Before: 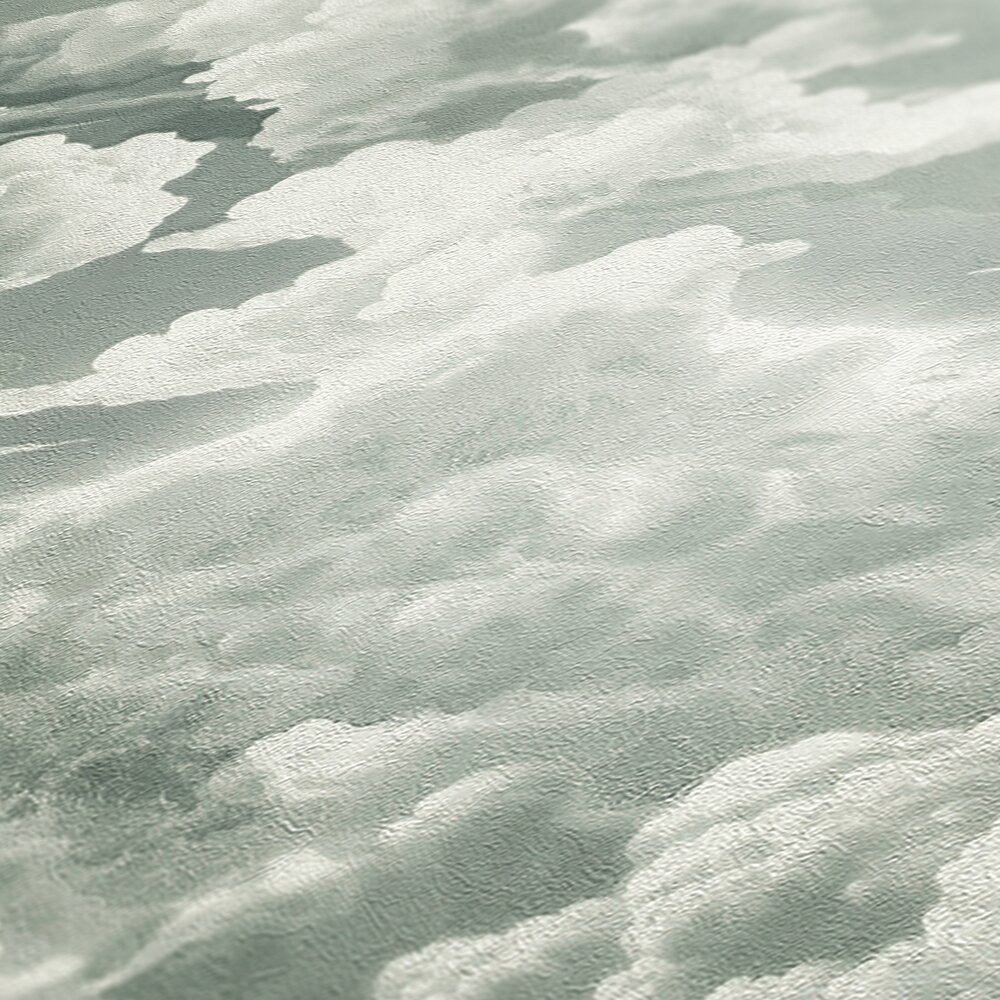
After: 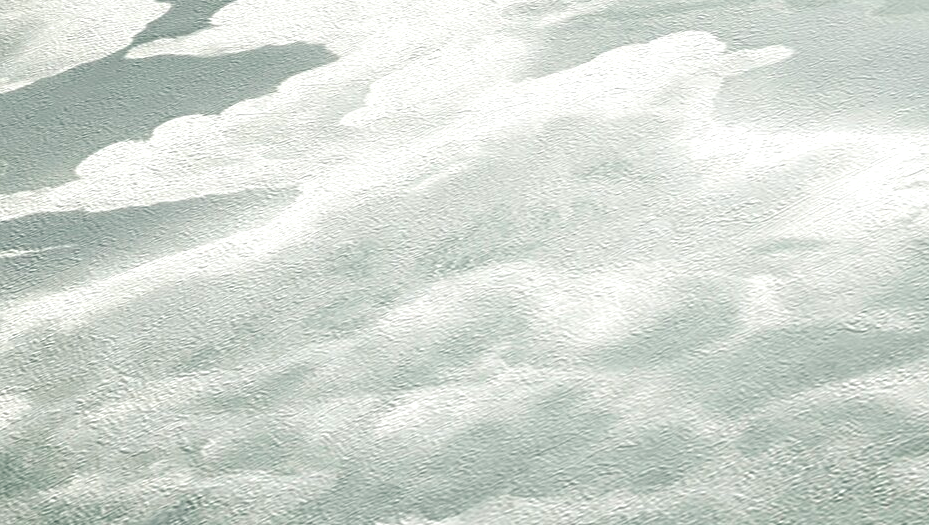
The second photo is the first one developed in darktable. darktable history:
crop: left 1.768%, top 19.494%, right 5.263%, bottom 27.944%
color balance rgb: global offset › luminance 0.393%, global offset › chroma 0.211%, global offset › hue 254.8°, perceptual saturation grading › global saturation 0.116%, perceptual saturation grading › highlights -17.543%, perceptual saturation grading › mid-tones 32.762%, perceptual saturation grading › shadows 50.554%, perceptual brilliance grading › highlights 8.031%, perceptual brilliance grading › mid-tones 3.606%, perceptual brilliance grading › shadows 2.445%, global vibrance 14.206%
